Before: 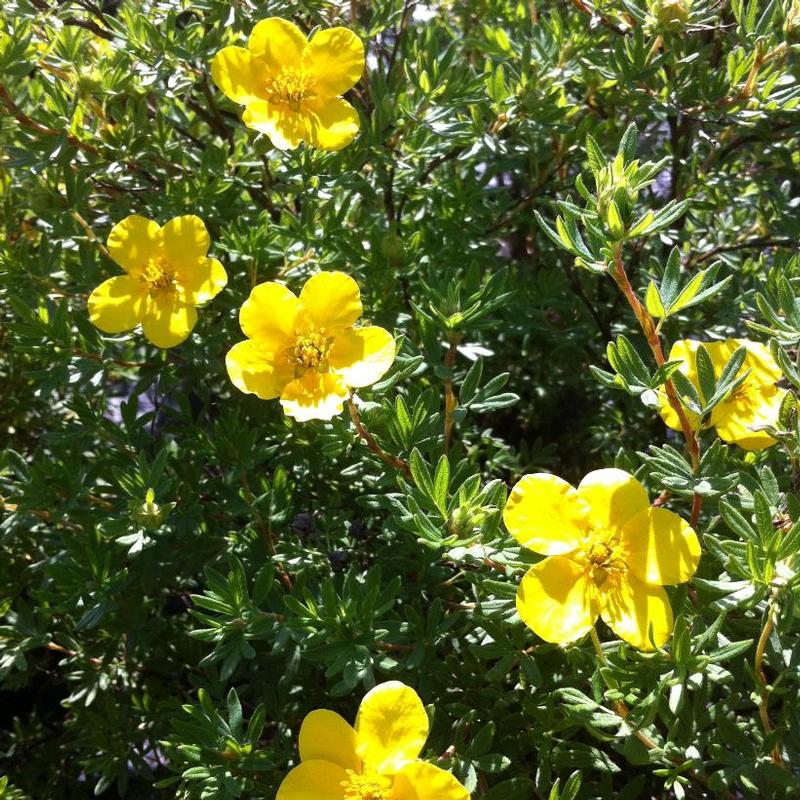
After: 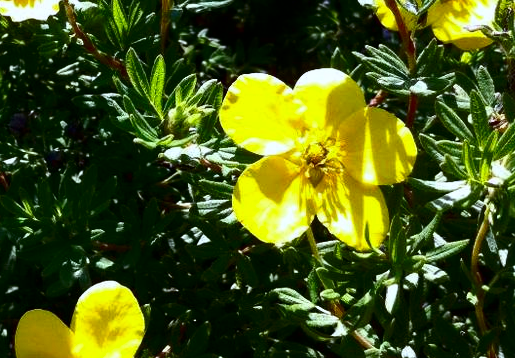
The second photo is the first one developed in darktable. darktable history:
contrast brightness saturation: contrast 0.19, brightness -0.24, saturation 0.11
crop and rotate: left 35.509%, top 50.238%, bottom 4.934%
white balance: red 0.954, blue 1.079
